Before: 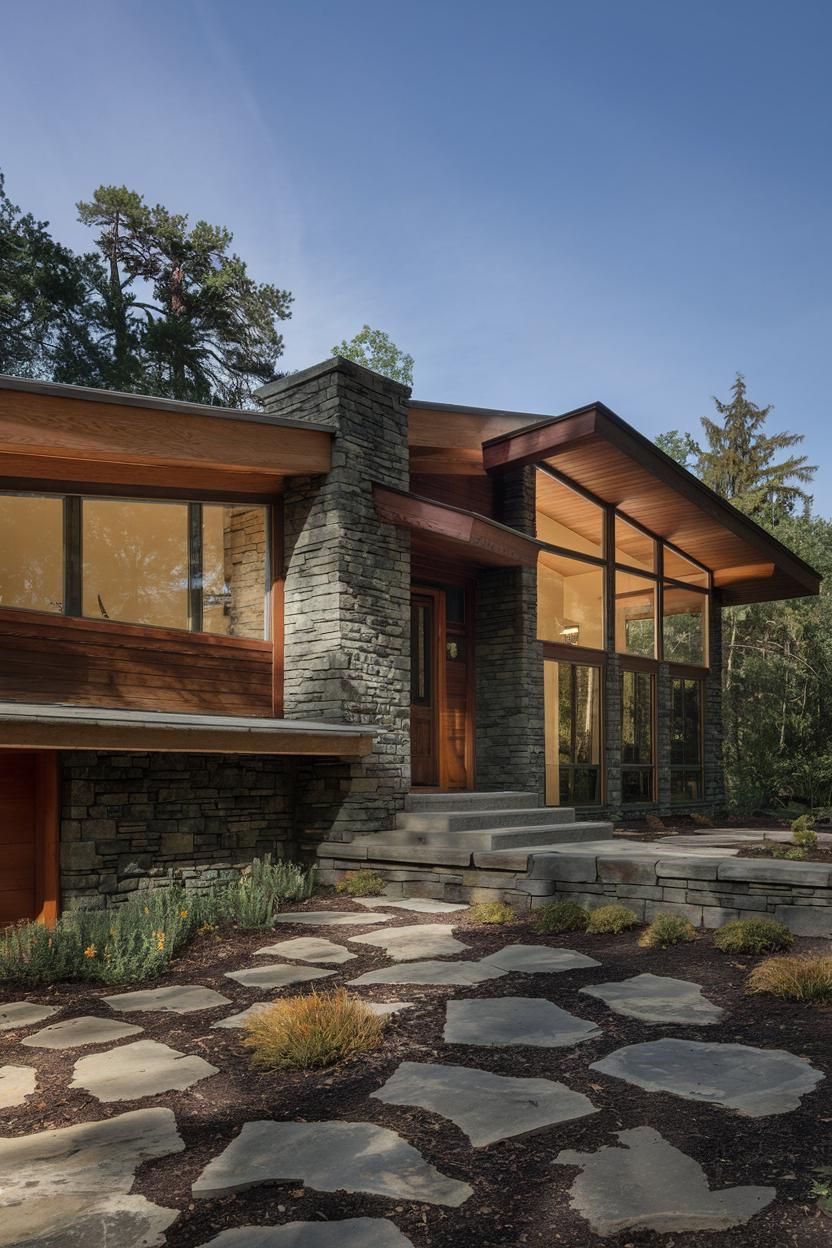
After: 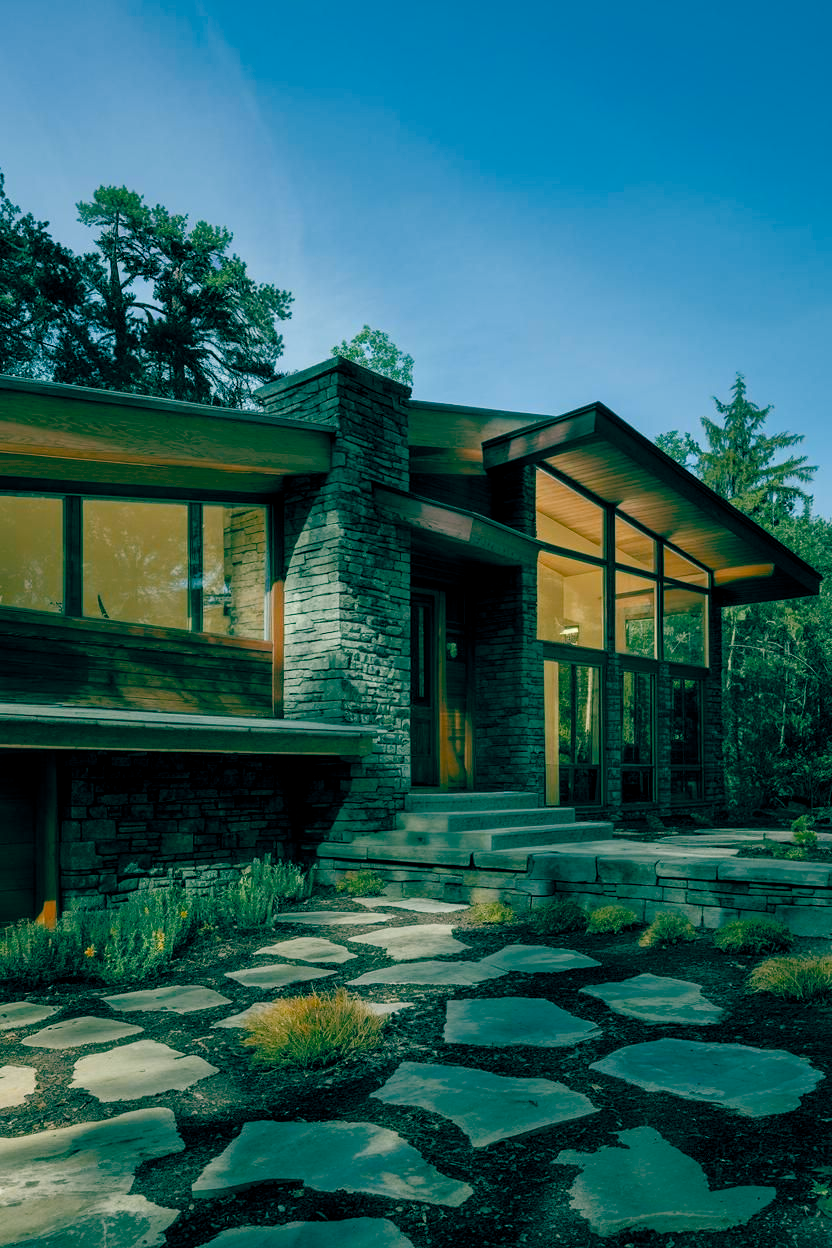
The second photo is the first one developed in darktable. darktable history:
color balance rgb: global offset › luminance -0.52%, global offset › chroma 0.908%, global offset › hue 174.16°, perceptual saturation grading › global saturation 34.777%, perceptual saturation grading › highlights -29.899%, perceptual saturation grading › shadows 35.423%
